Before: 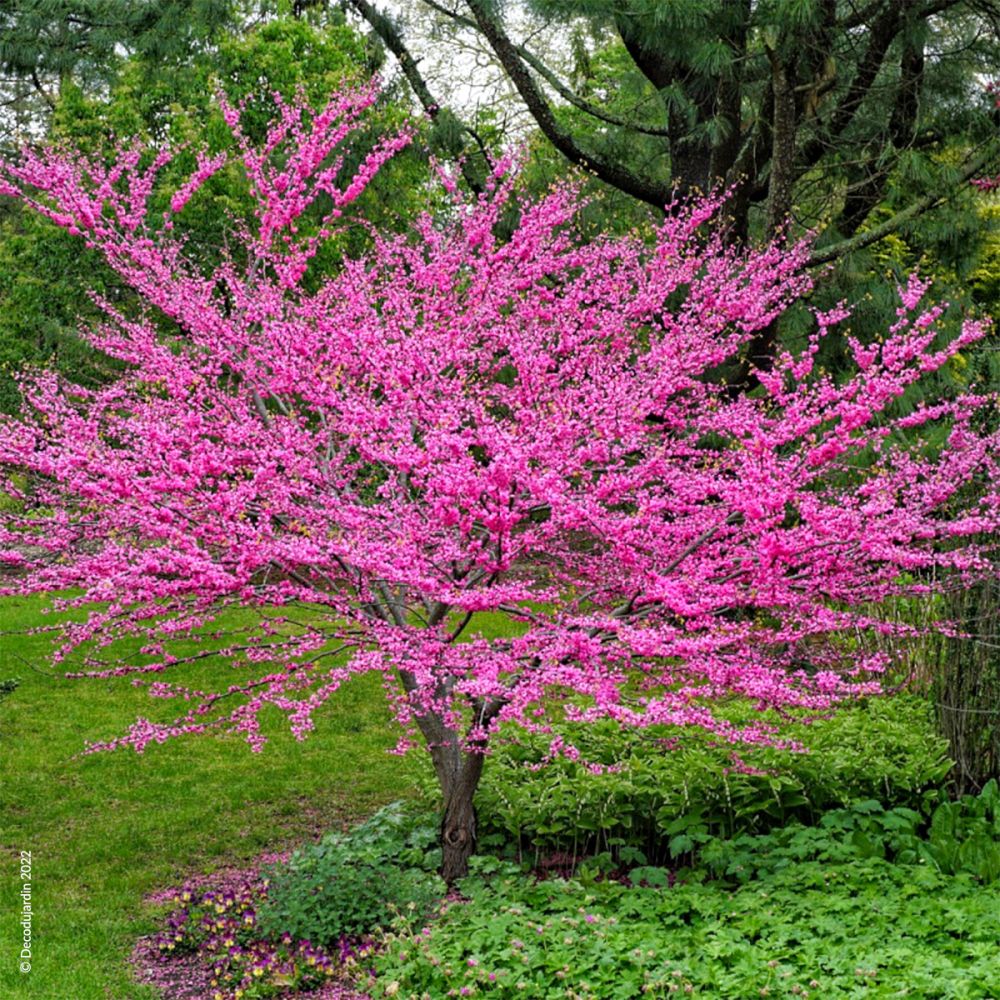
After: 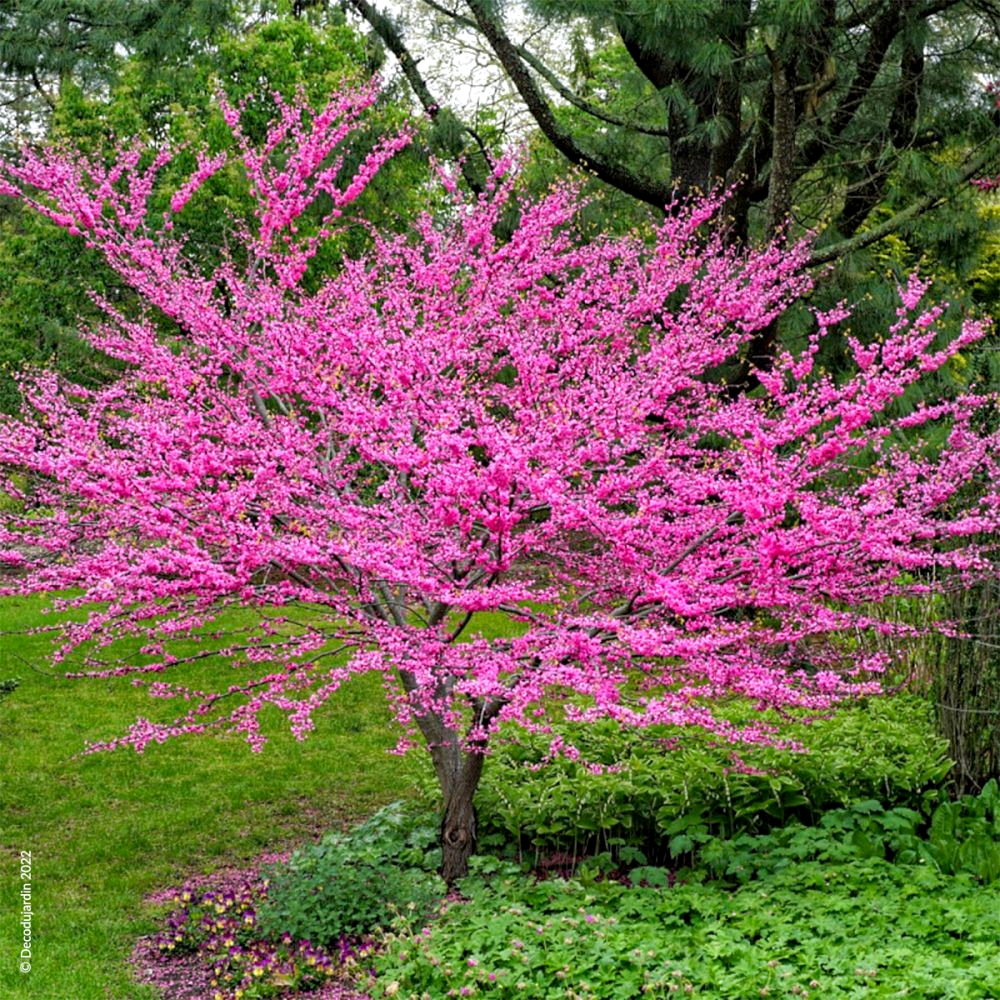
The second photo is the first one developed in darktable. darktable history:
exposure: black level correction 0.002, exposure 0.145 EV, compensate highlight preservation false
